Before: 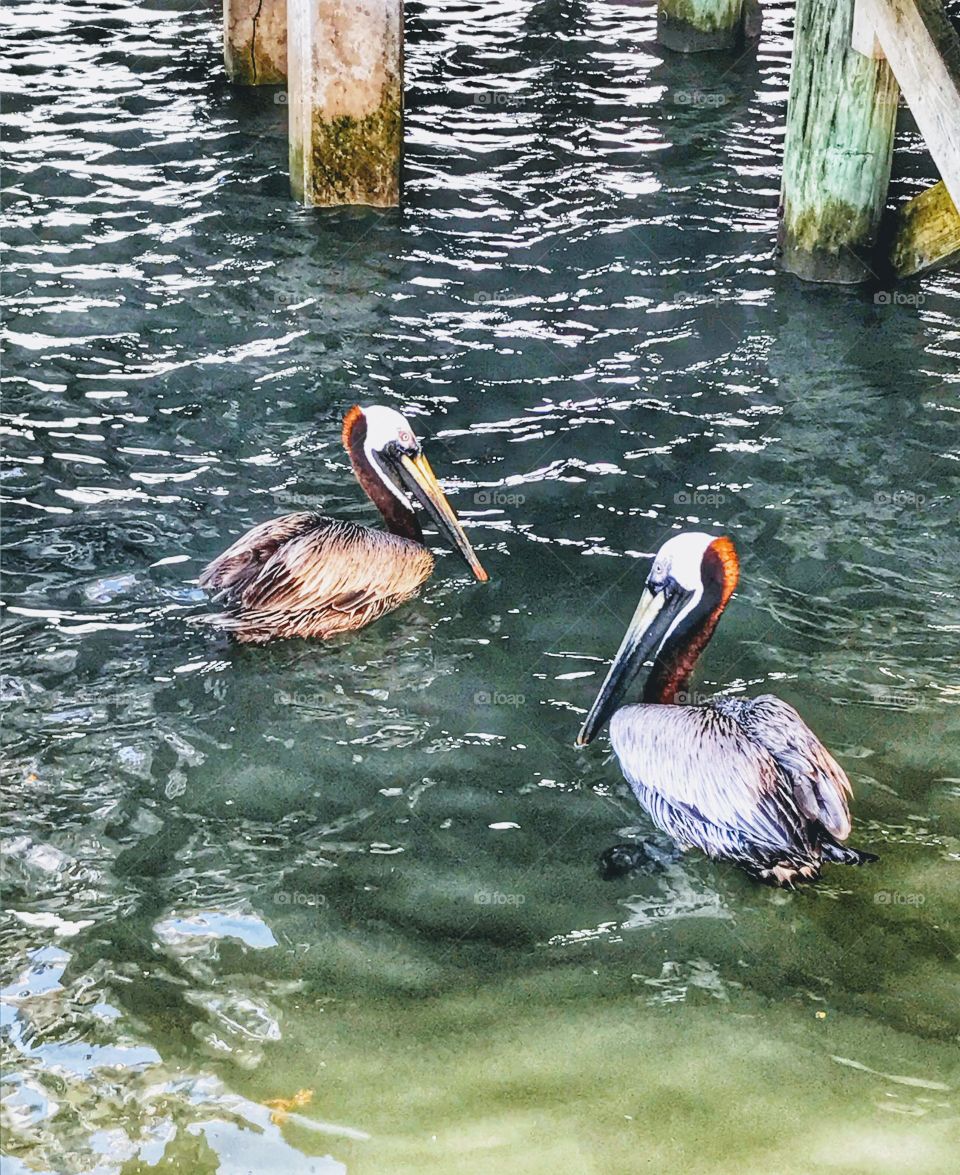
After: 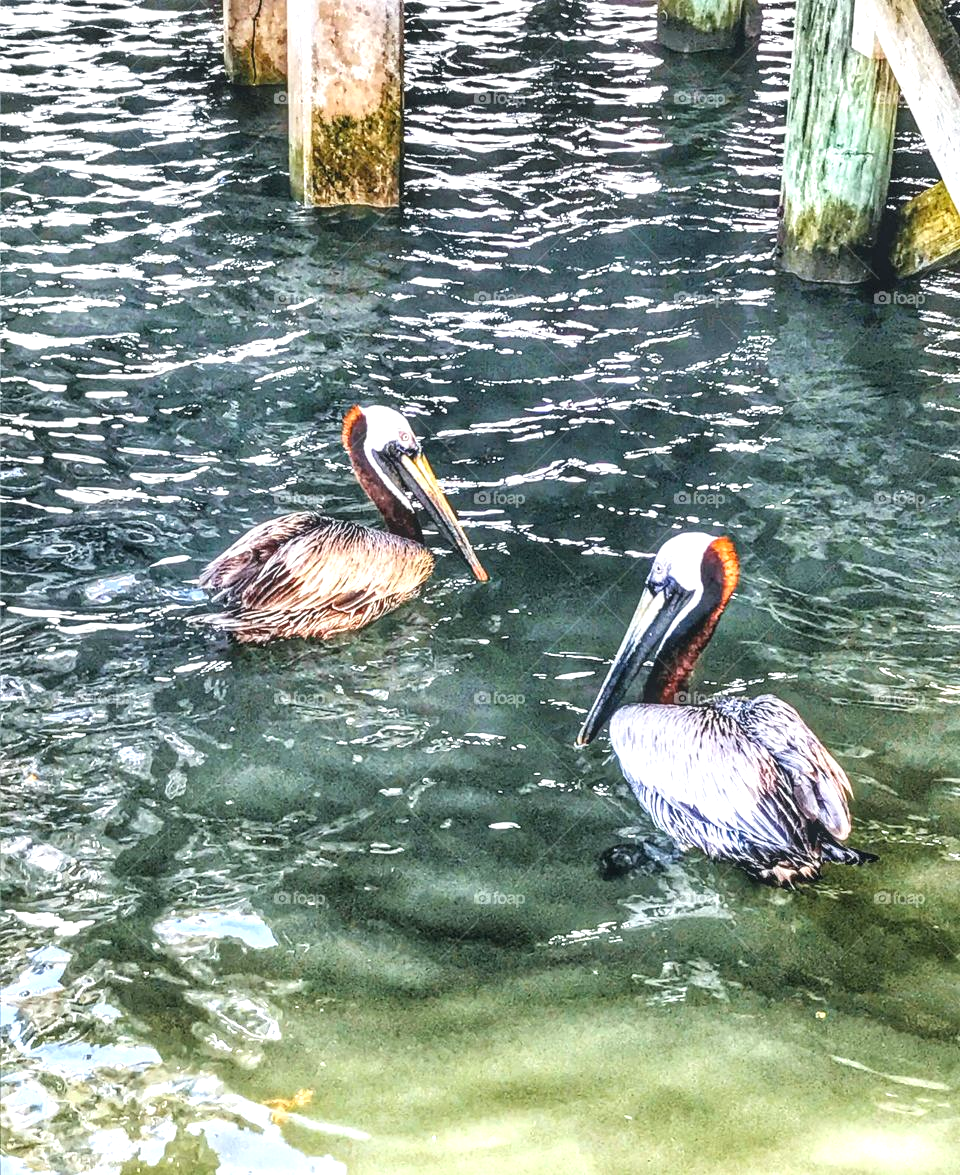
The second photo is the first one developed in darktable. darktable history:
exposure: black level correction 0.001, exposure 0.5 EV, compensate exposure bias true, compensate highlight preservation false
local contrast: detail 130%
